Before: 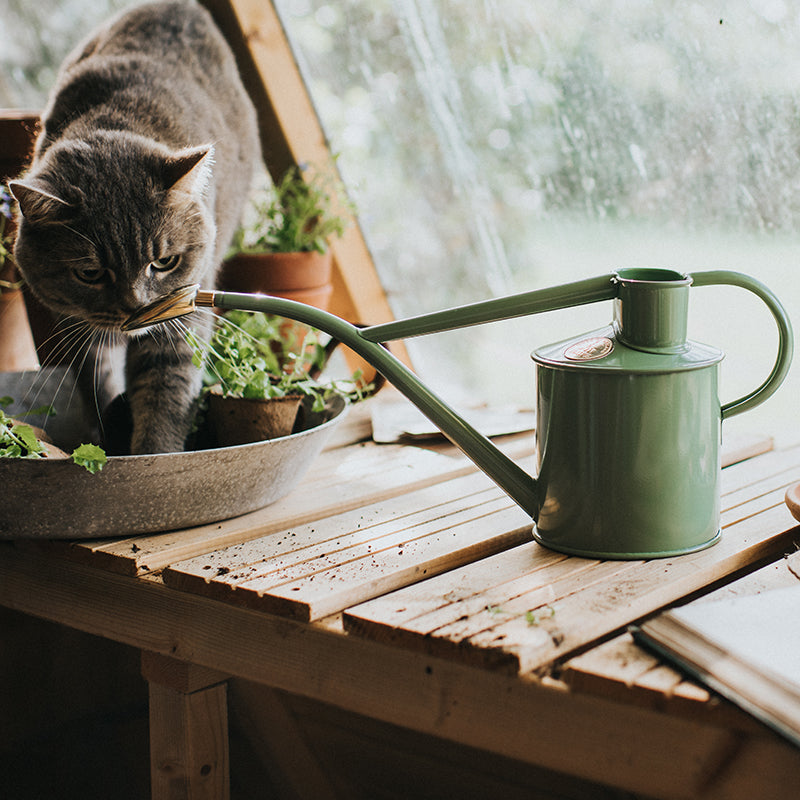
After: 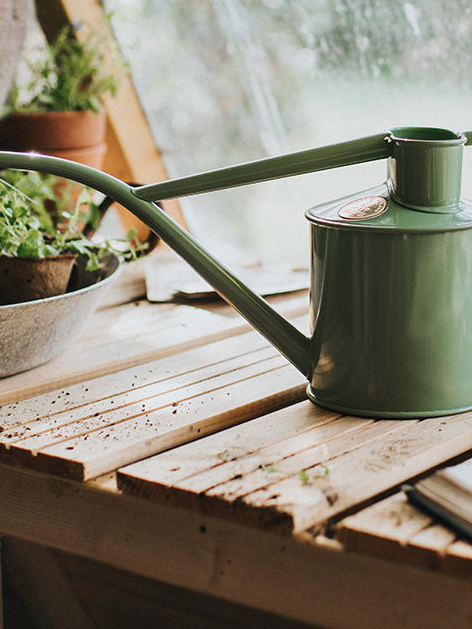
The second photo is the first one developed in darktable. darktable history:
crop and rotate: left 28.256%, top 17.734%, right 12.656%, bottom 3.573%
shadows and highlights: shadows 35, highlights -35, soften with gaussian
